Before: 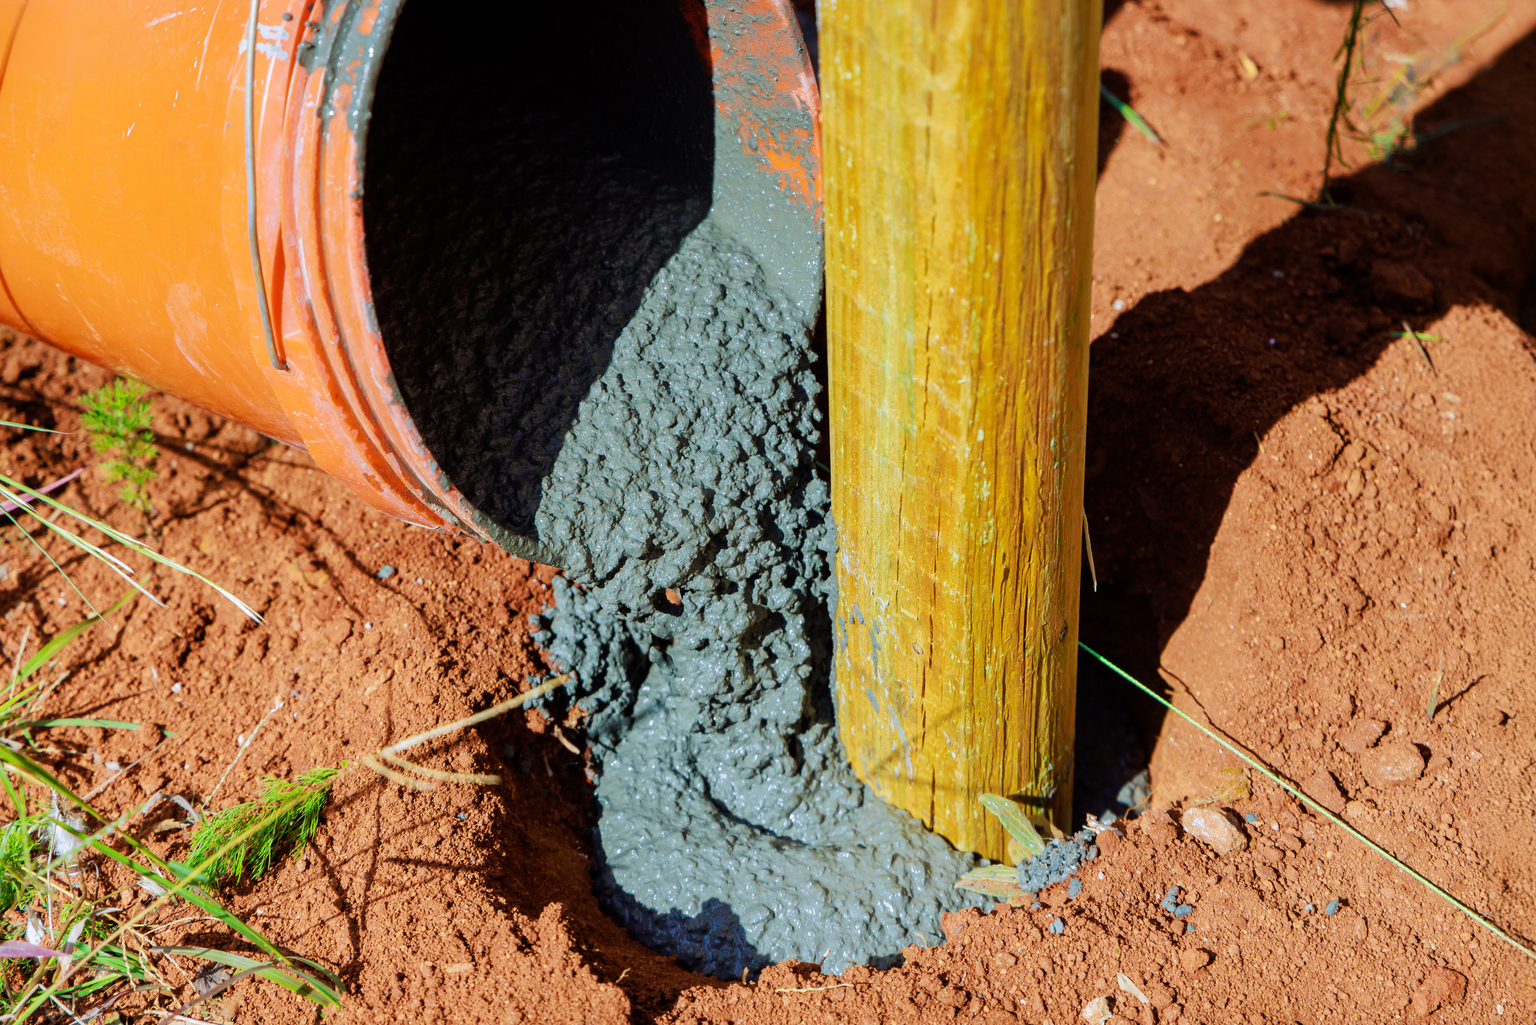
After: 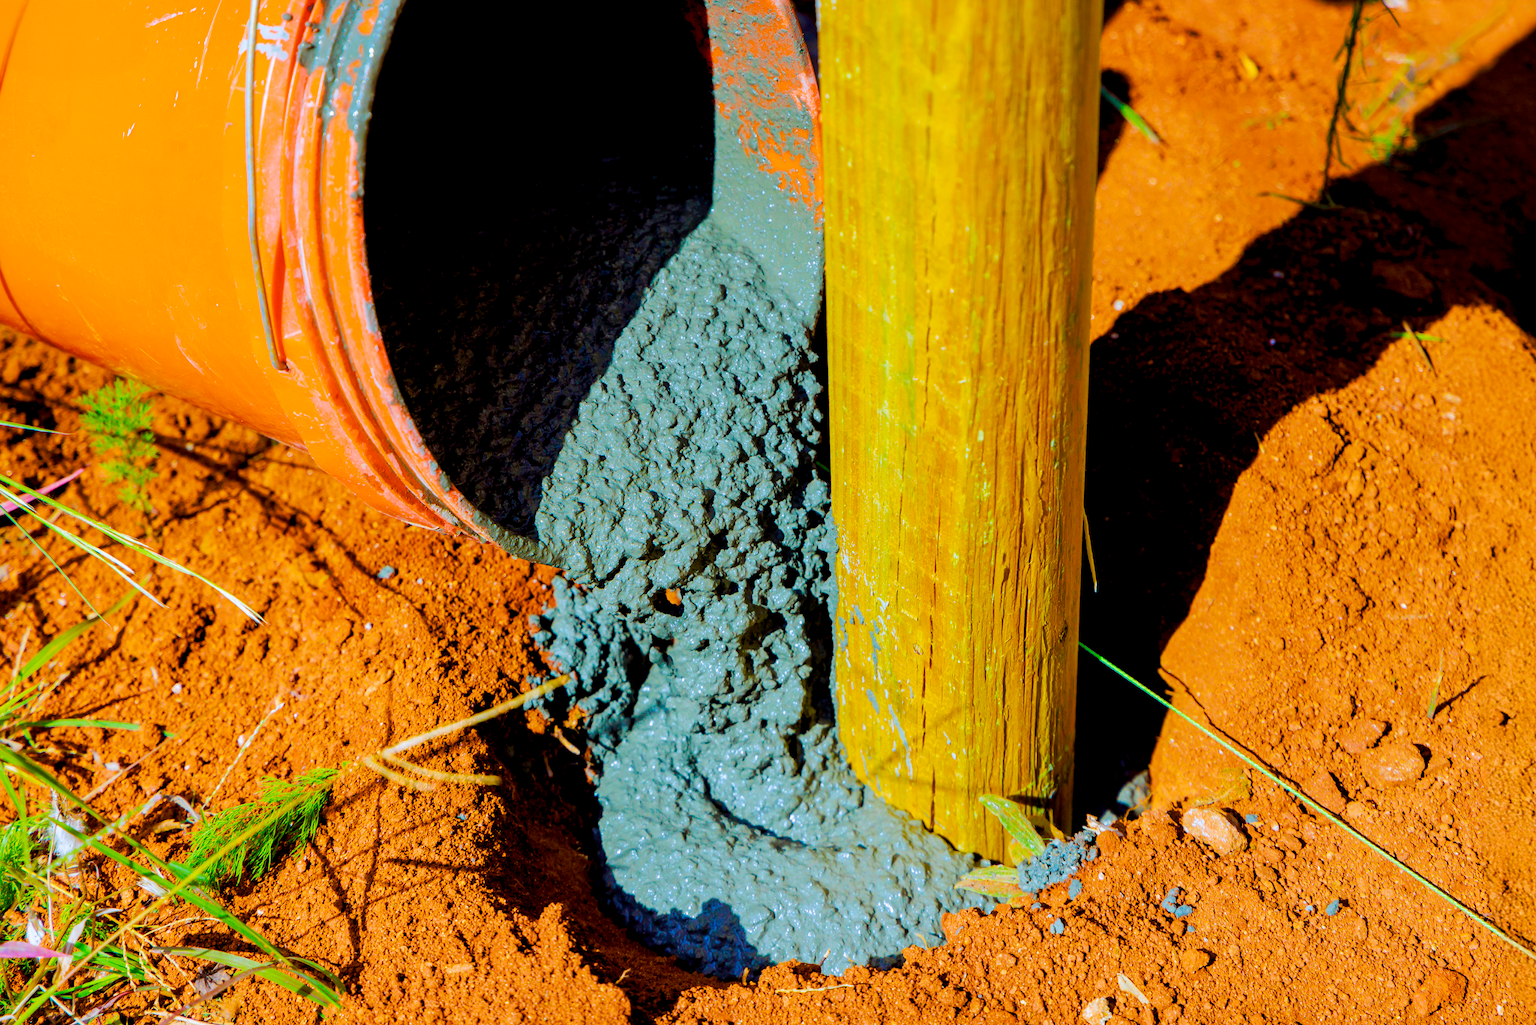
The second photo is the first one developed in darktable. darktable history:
color balance rgb: global offset › luminance -0.495%, perceptual saturation grading › global saturation 25.062%, perceptual brilliance grading › mid-tones 9.533%, perceptual brilliance grading › shadows 14.169%, global vibrance 50.376%
